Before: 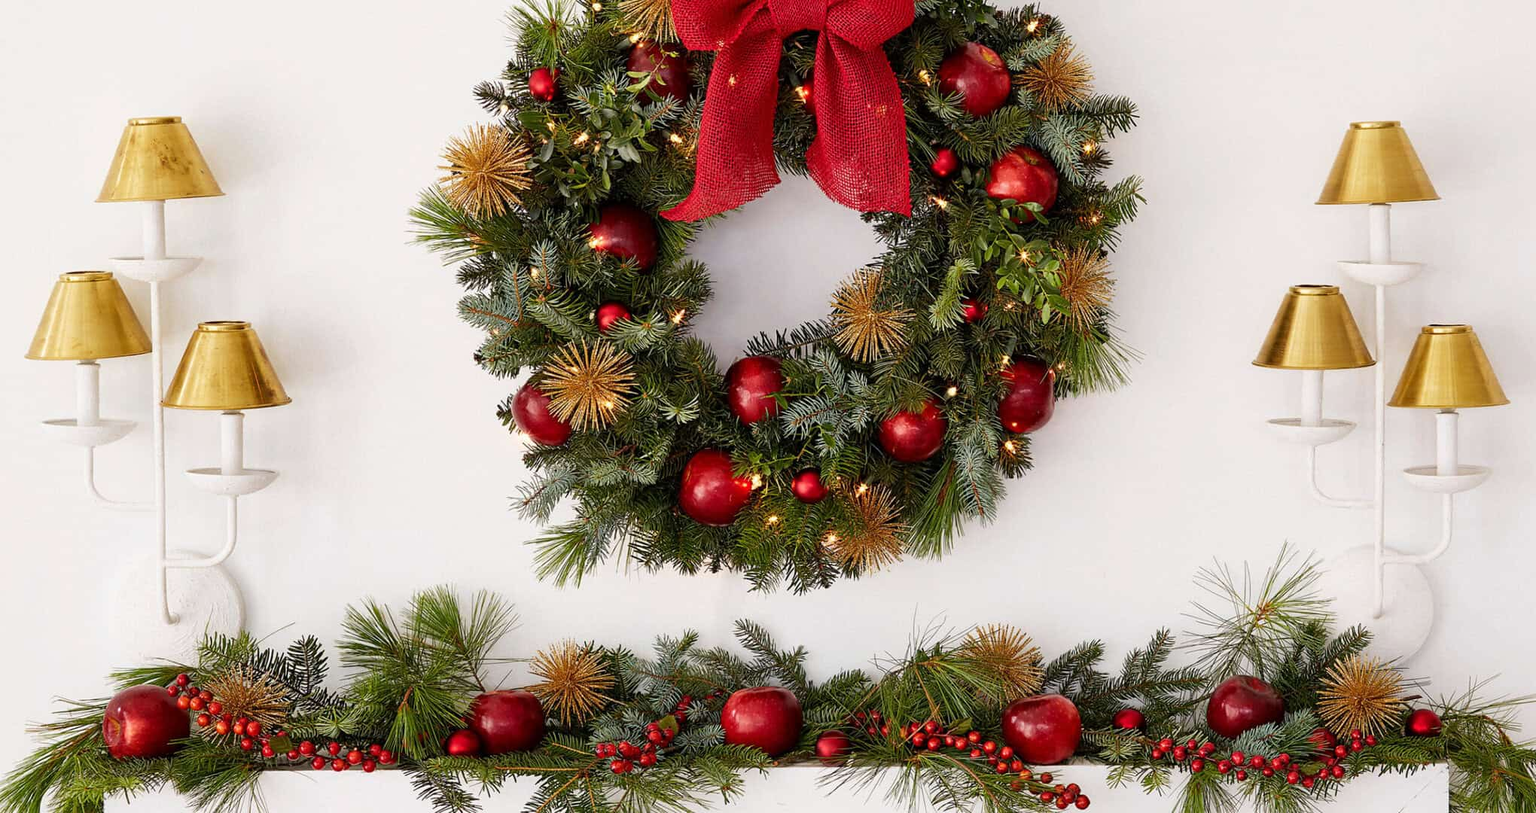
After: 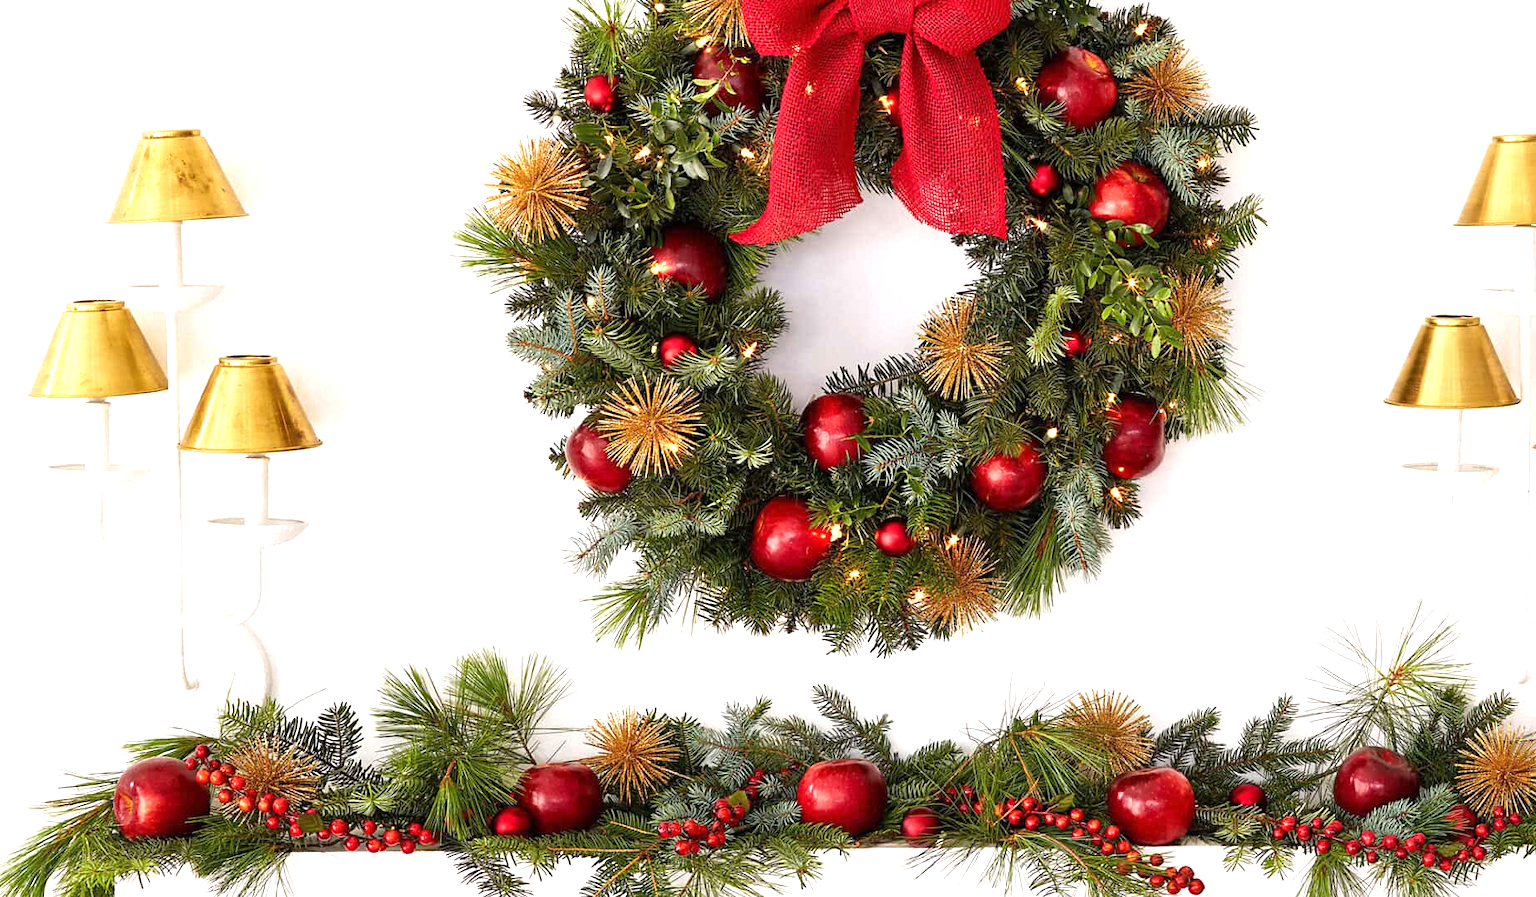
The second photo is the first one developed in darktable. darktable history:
exposure: exposure 0.781 EV, compensate highlight preservation false
crop: right 9.509%, bottom 0.031%
